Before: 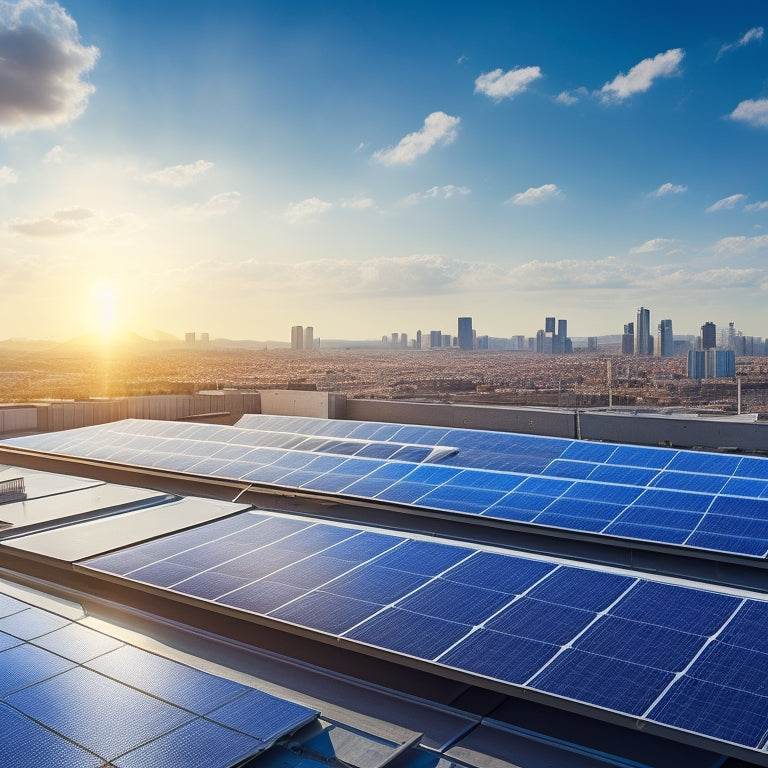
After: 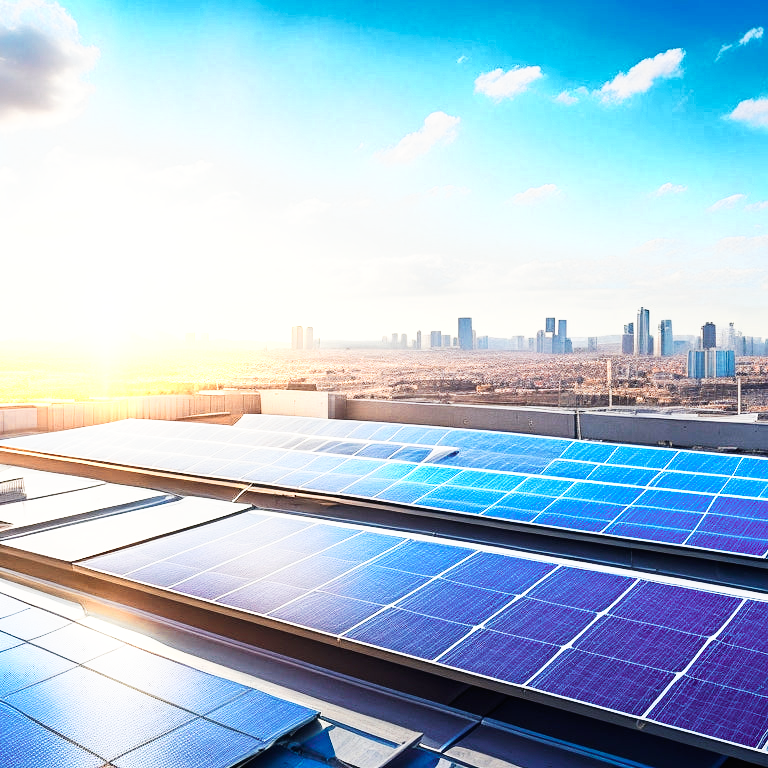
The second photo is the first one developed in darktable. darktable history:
base curve: curves: ch0 [(0, 0) (0.007, 0.004) (0.027, 0.03) (0.046, 0.07) (0.207, 0.54) (0.442, 0.872) (0.673, 0.972) (1, 1)], preserve colors none
color zones: curves: ch0 [(0.018, 0.548) (0.197, 0.654) (0.425, 0.447) (0.605, 0.658) (0.732, 0.579)]; ch1 [(0.105, 0.531) (0.224, 0.531) (0.386, 0.39) (0.618, 0.456) (0.732, 0.456) (0.956, 0.421)]; ch2 [(0.039, 0.583) (0.215, 0.465) (0.399, 0.544) (0.465, 0.548) (0.614, 0.447) (0.724, 0.43) (0.882, 0.623) (0.956, 0.632)]
